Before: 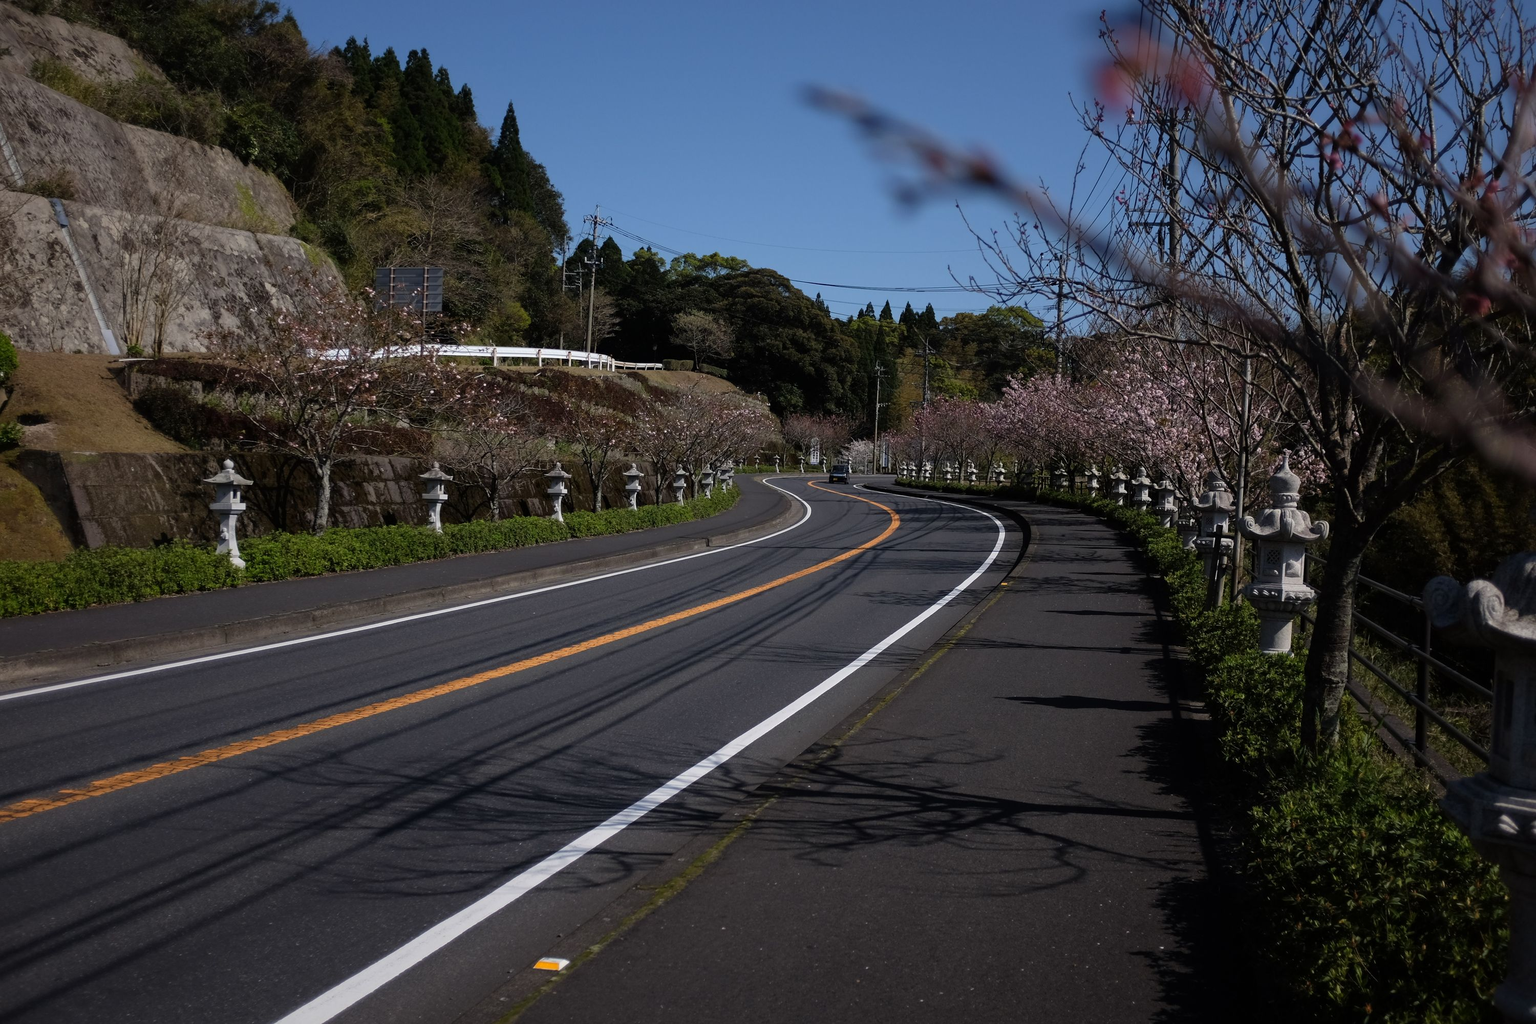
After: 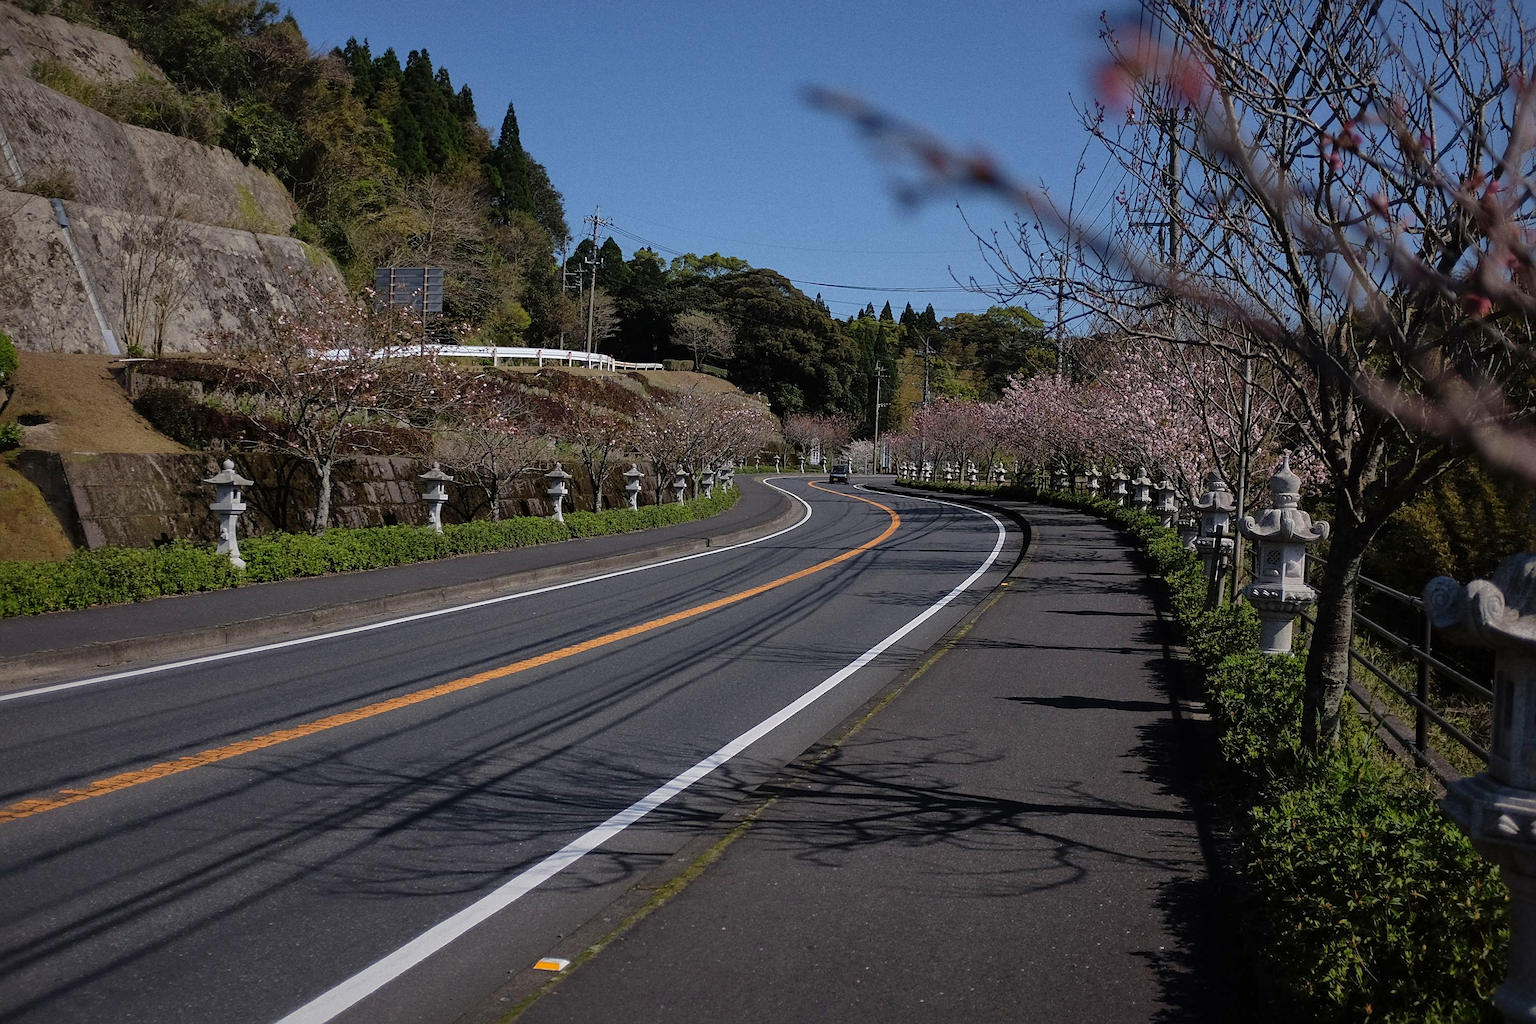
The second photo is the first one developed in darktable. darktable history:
shadows and highlights: on, module defaults
sharpen: on, module defaults
grain: coarseness 0.09 ISO
